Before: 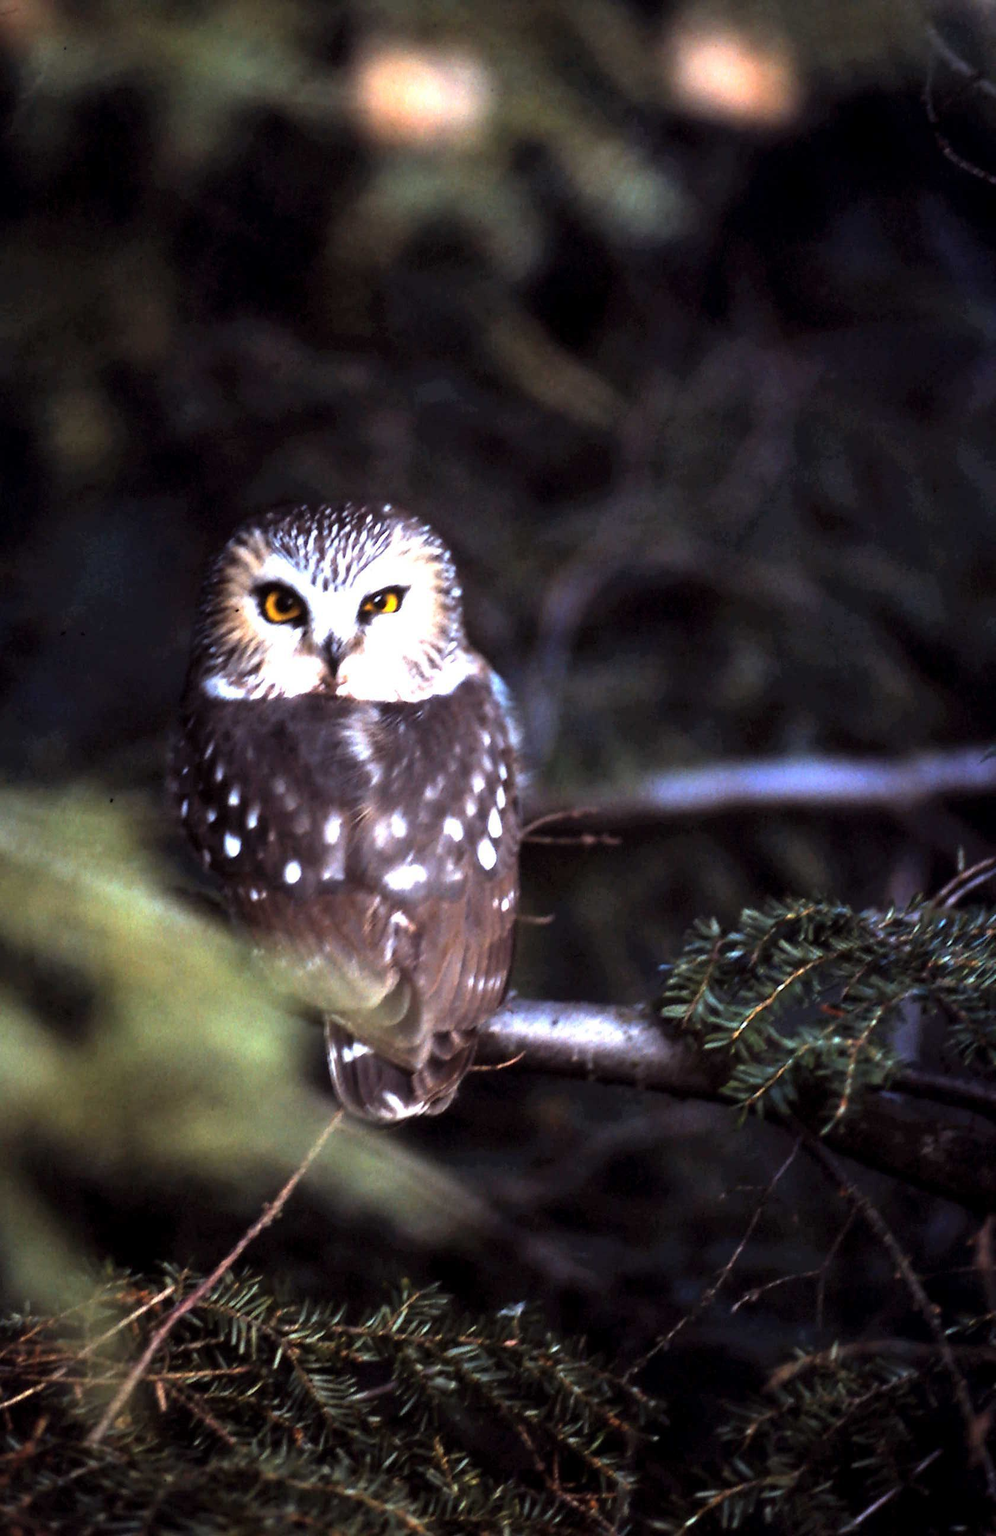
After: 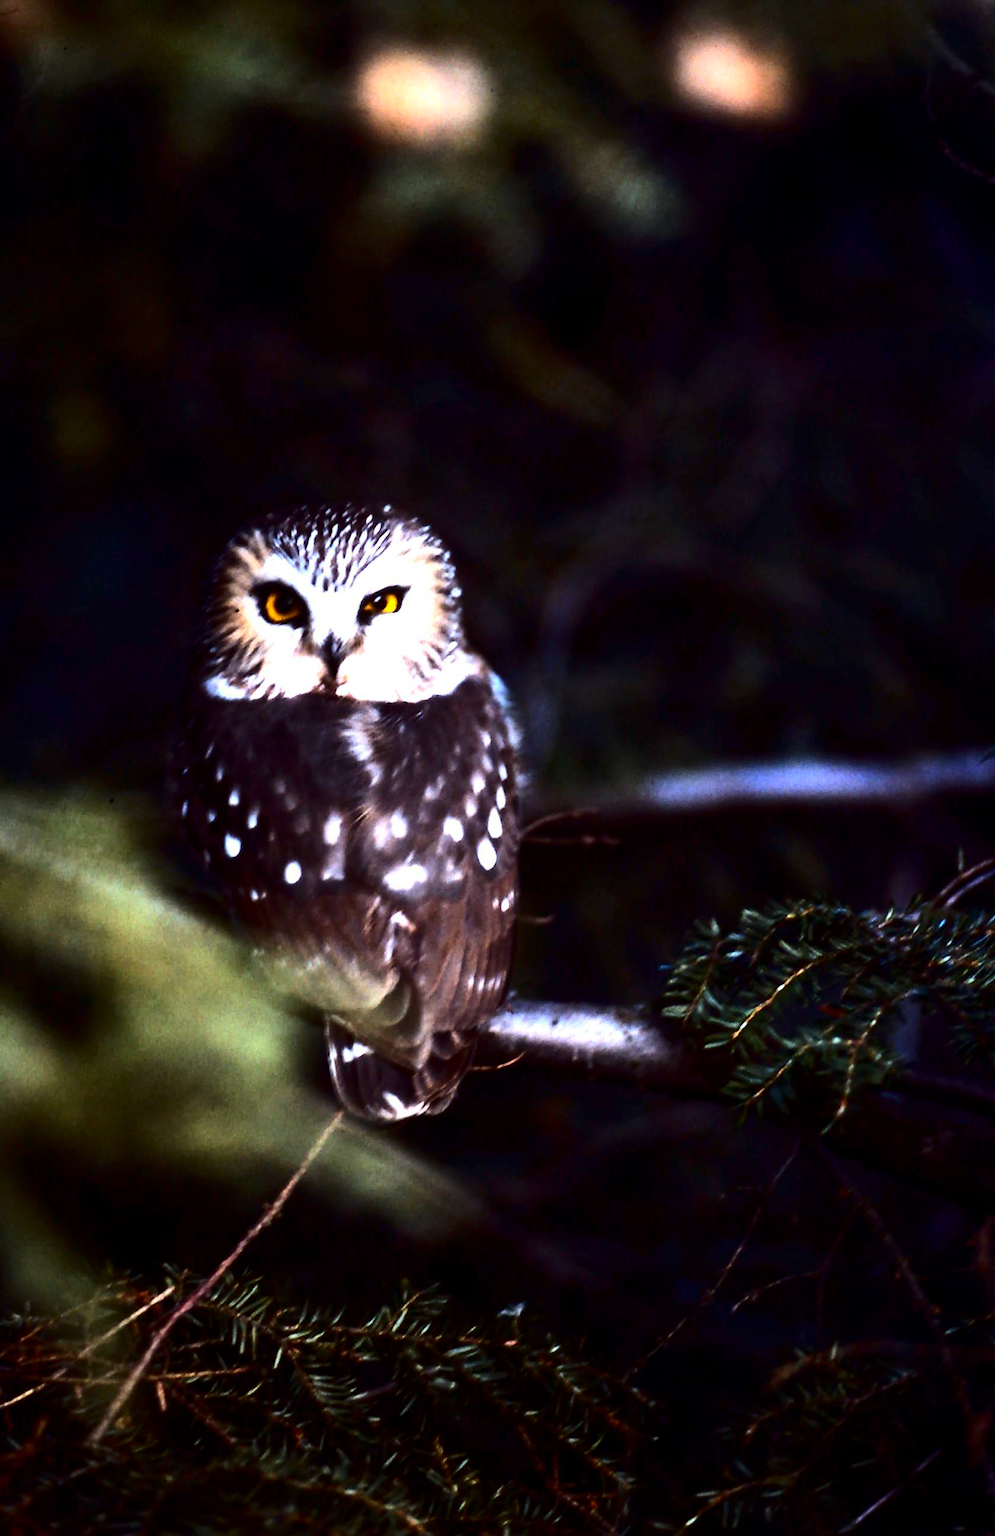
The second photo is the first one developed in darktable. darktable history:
contrast brightness saturation: contrast 0.244, brightness -0.236, saturation 0.147
